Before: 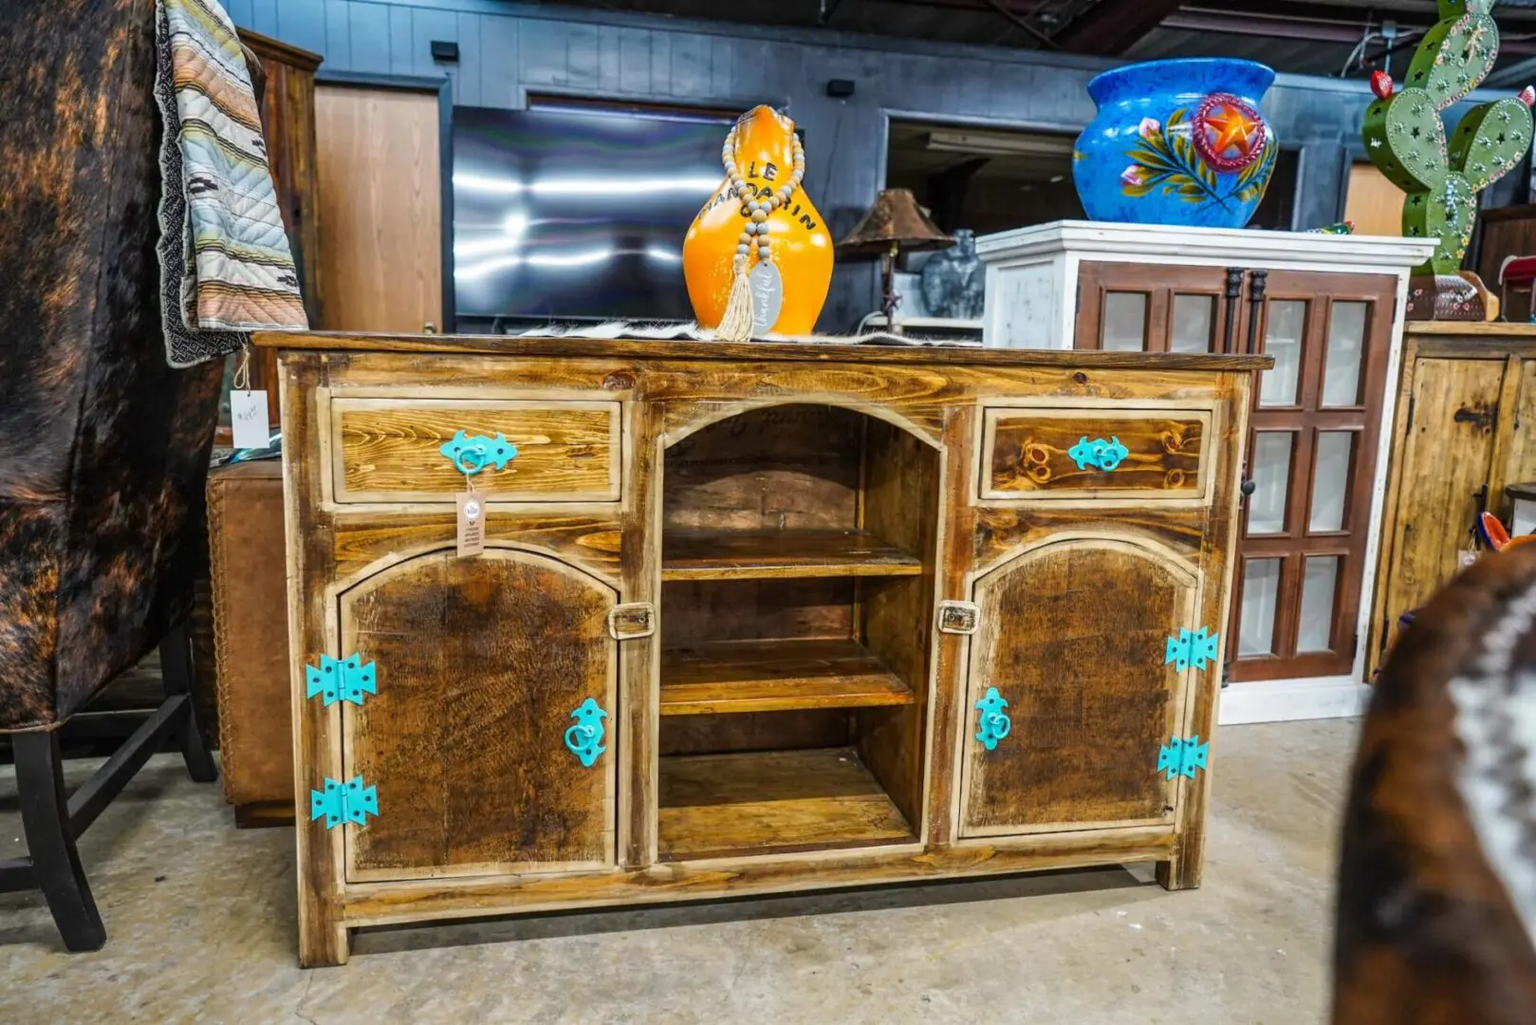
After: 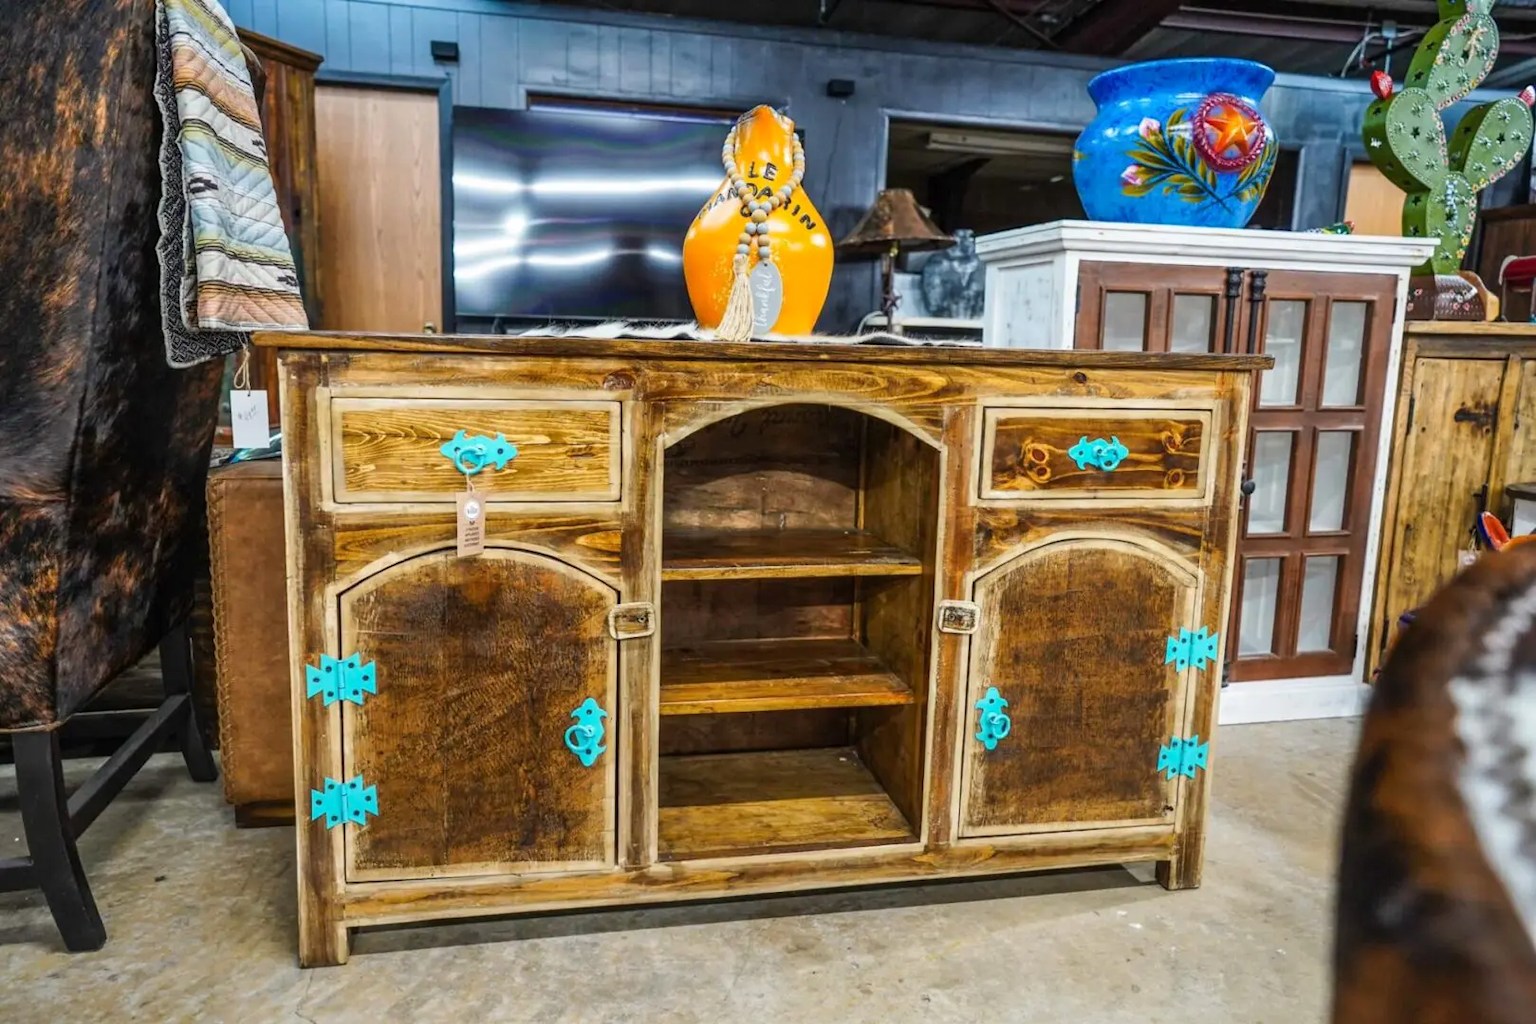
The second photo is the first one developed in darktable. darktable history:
contrast brightness saturation: contrast 0.095, brightness 0.019, saturation 0.023
shadows and highlights: shadows 25.96, highlights -24.61
